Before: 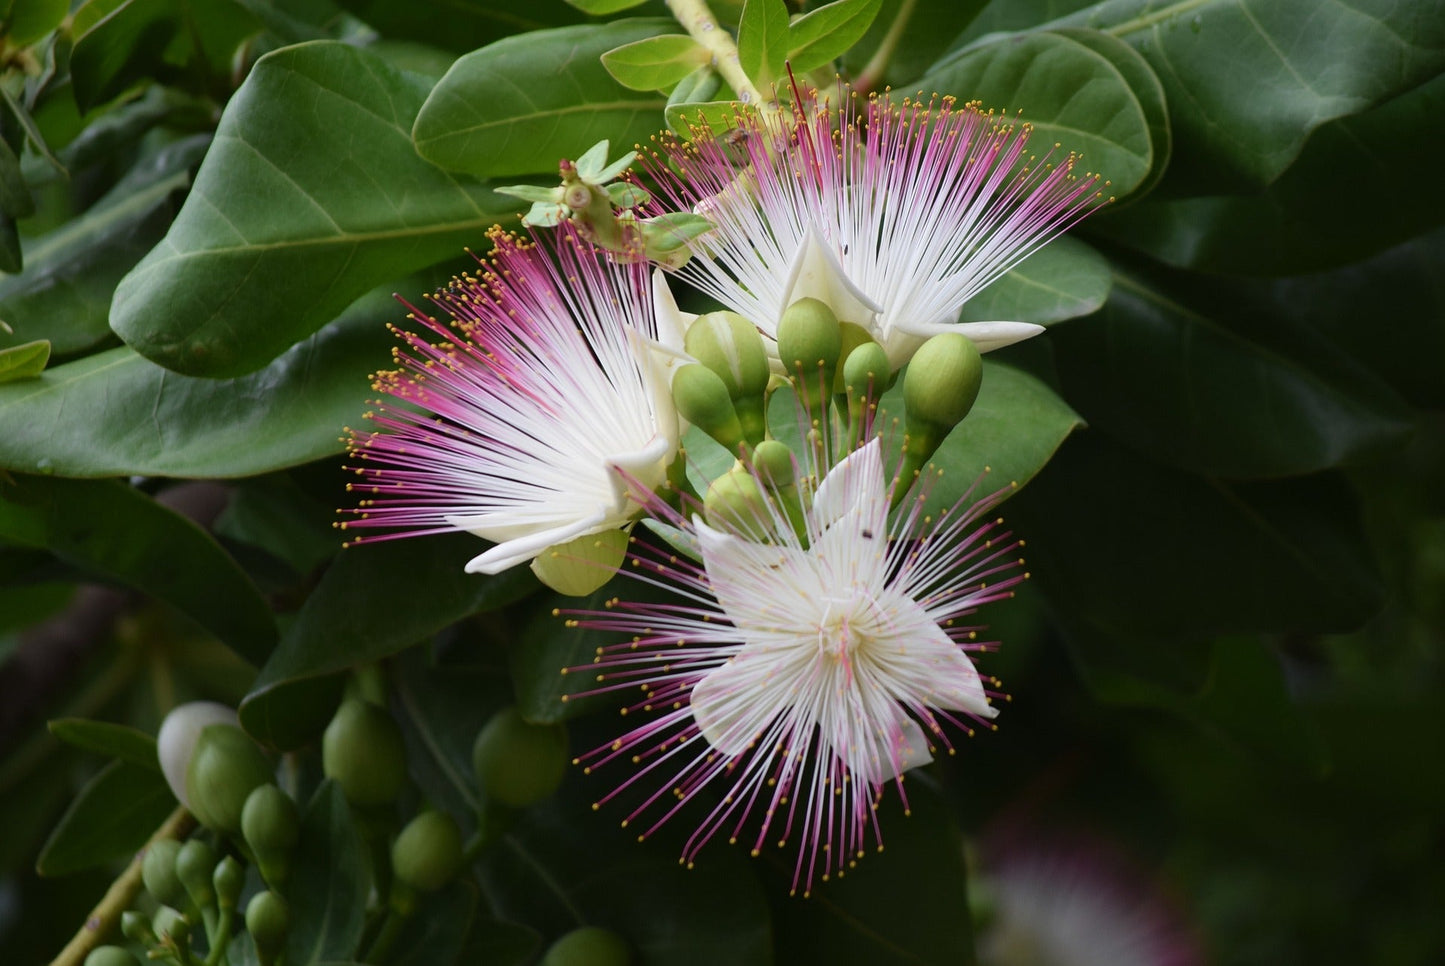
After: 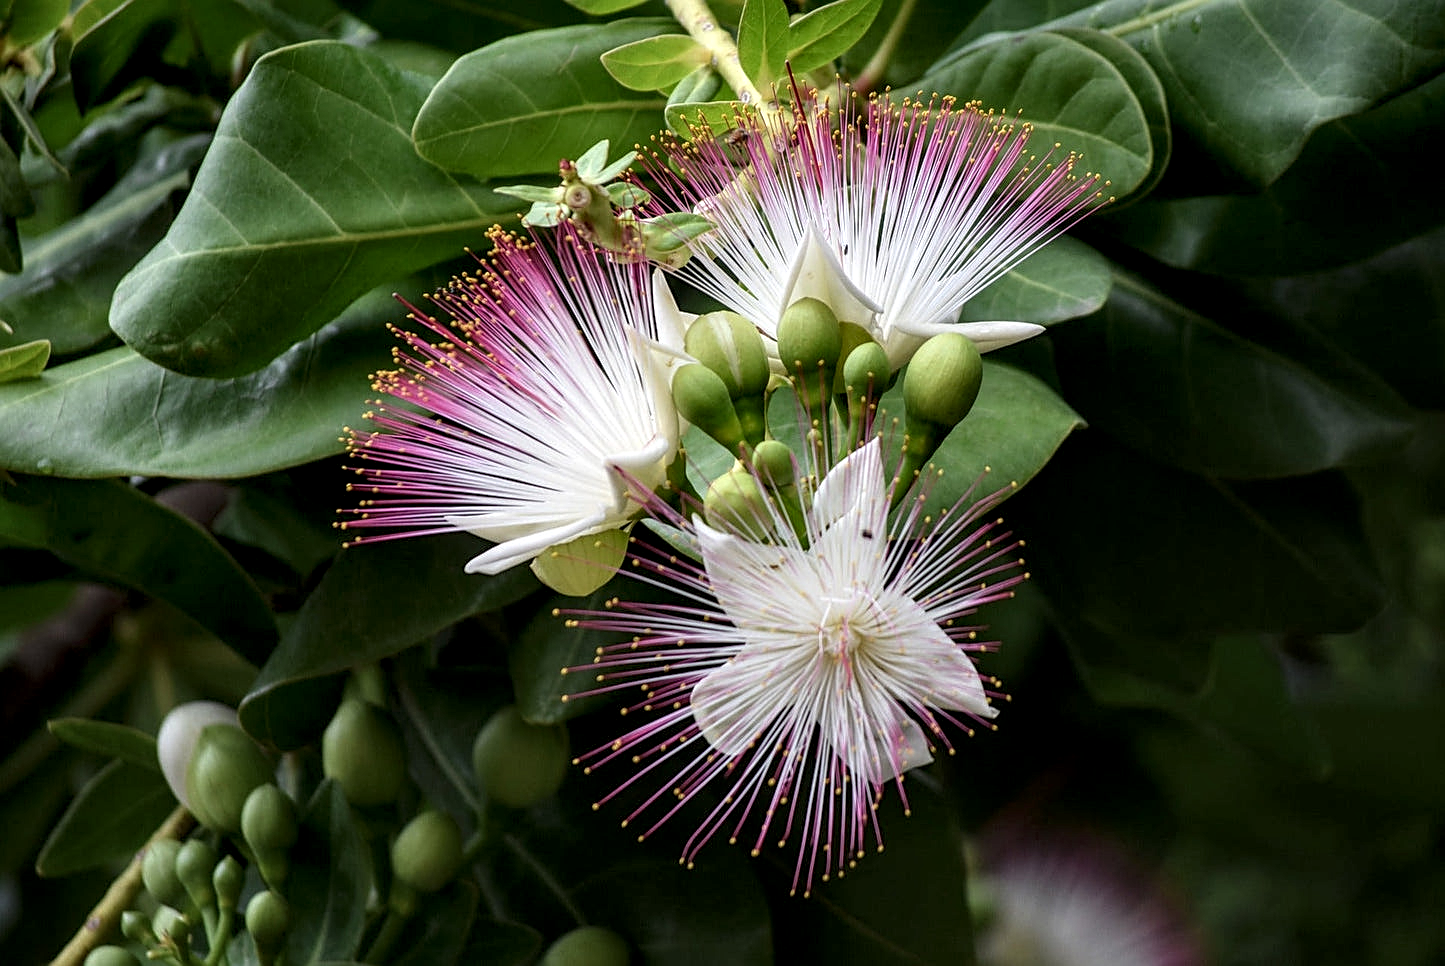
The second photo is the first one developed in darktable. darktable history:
local contrast: highlights 21%, shadows 71%, detail 170%
sharpen: on, module defaults
